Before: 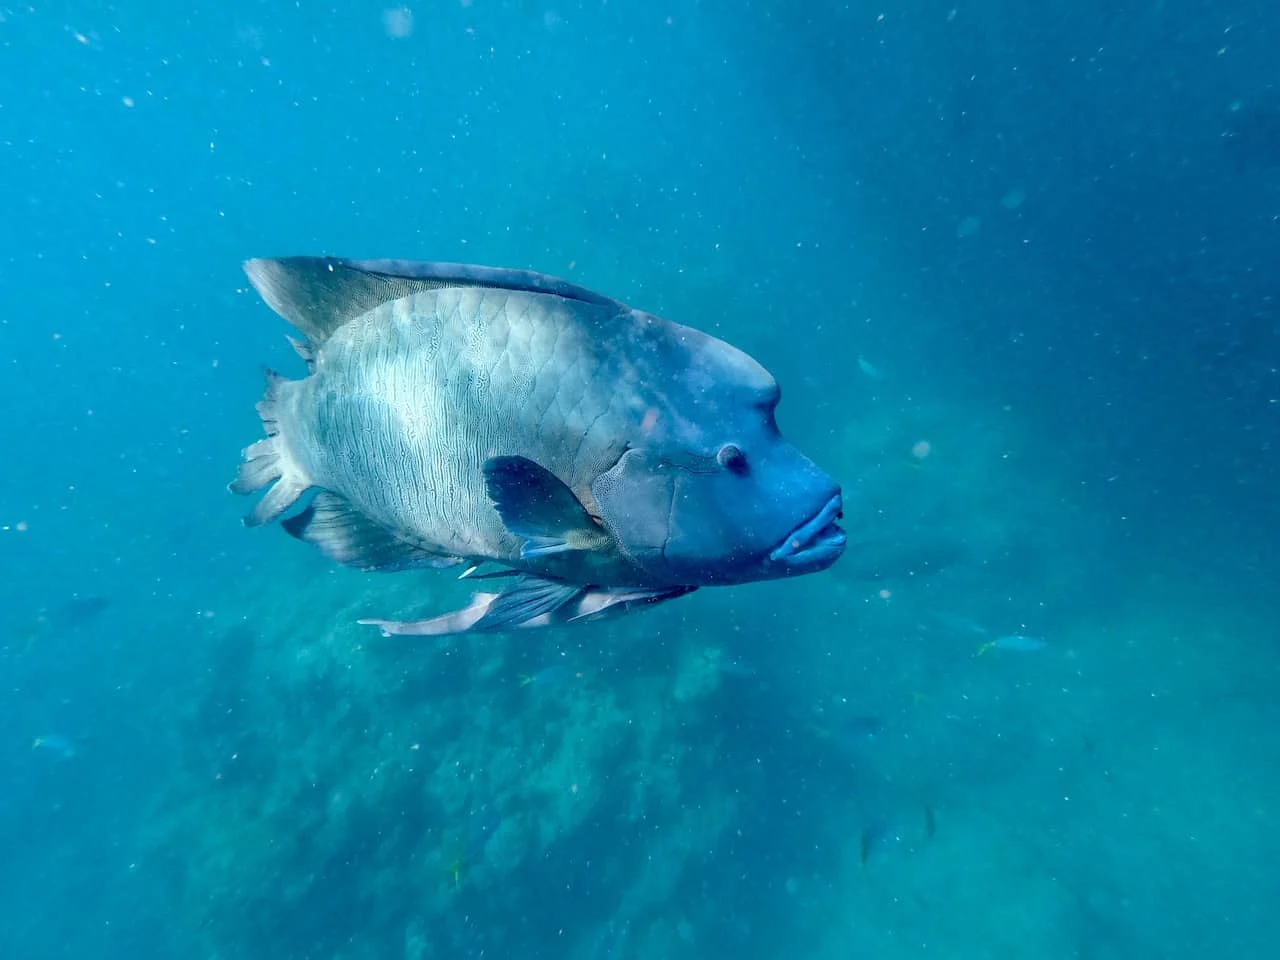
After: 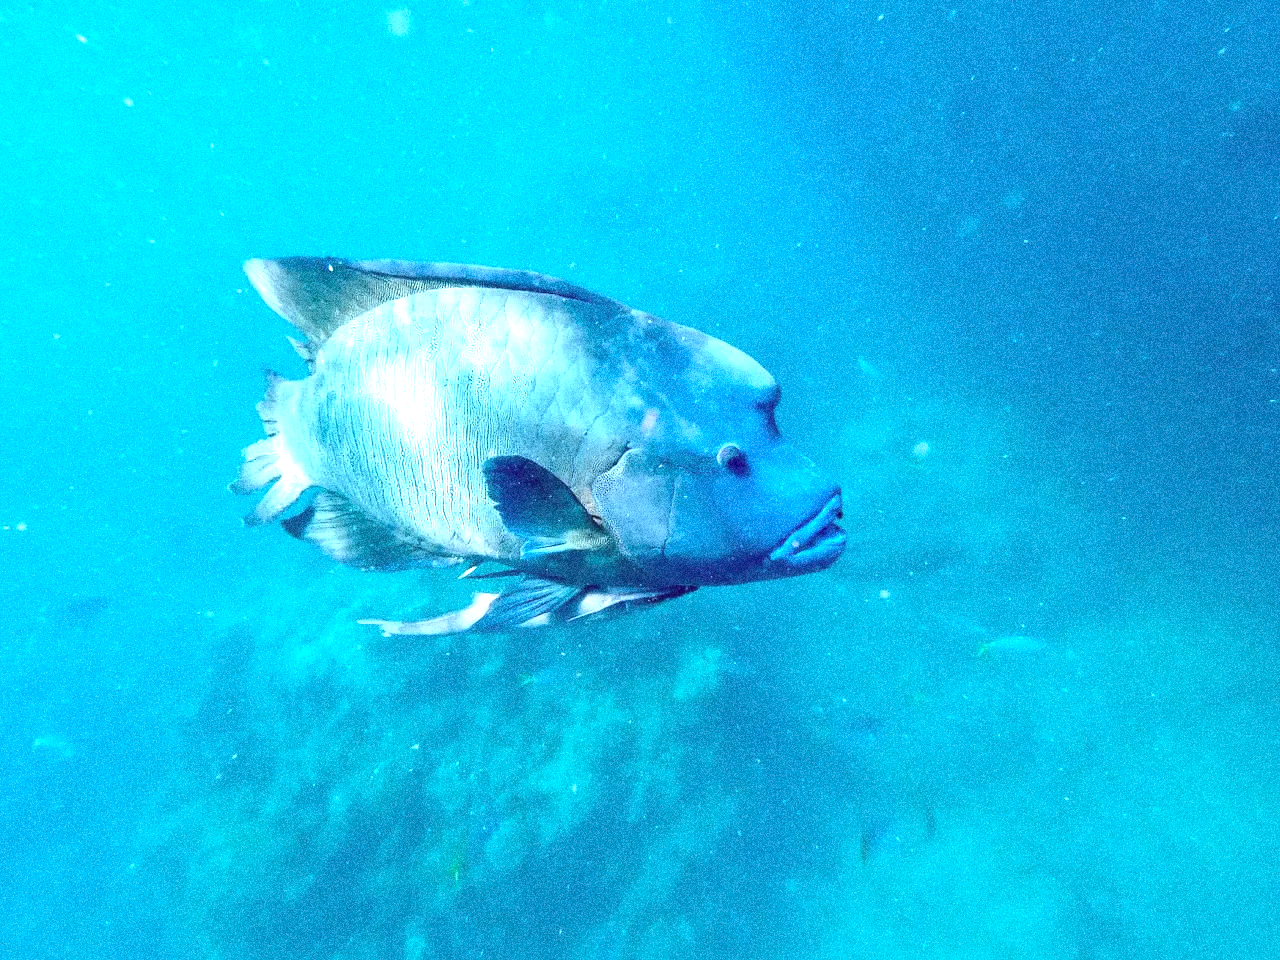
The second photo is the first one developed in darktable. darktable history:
tone equalizer: on, module defaults
grain: coarseness 14.49 ISO, strength 48.04%, mid-tones bias 35%
color correction: highlights a* -2.73, highlights b* -2.09, shadows a* 2.41, shadows b* 2.73
exposure: black level correction 0, exposure 1.2 EV, compensate highlight preservation false
